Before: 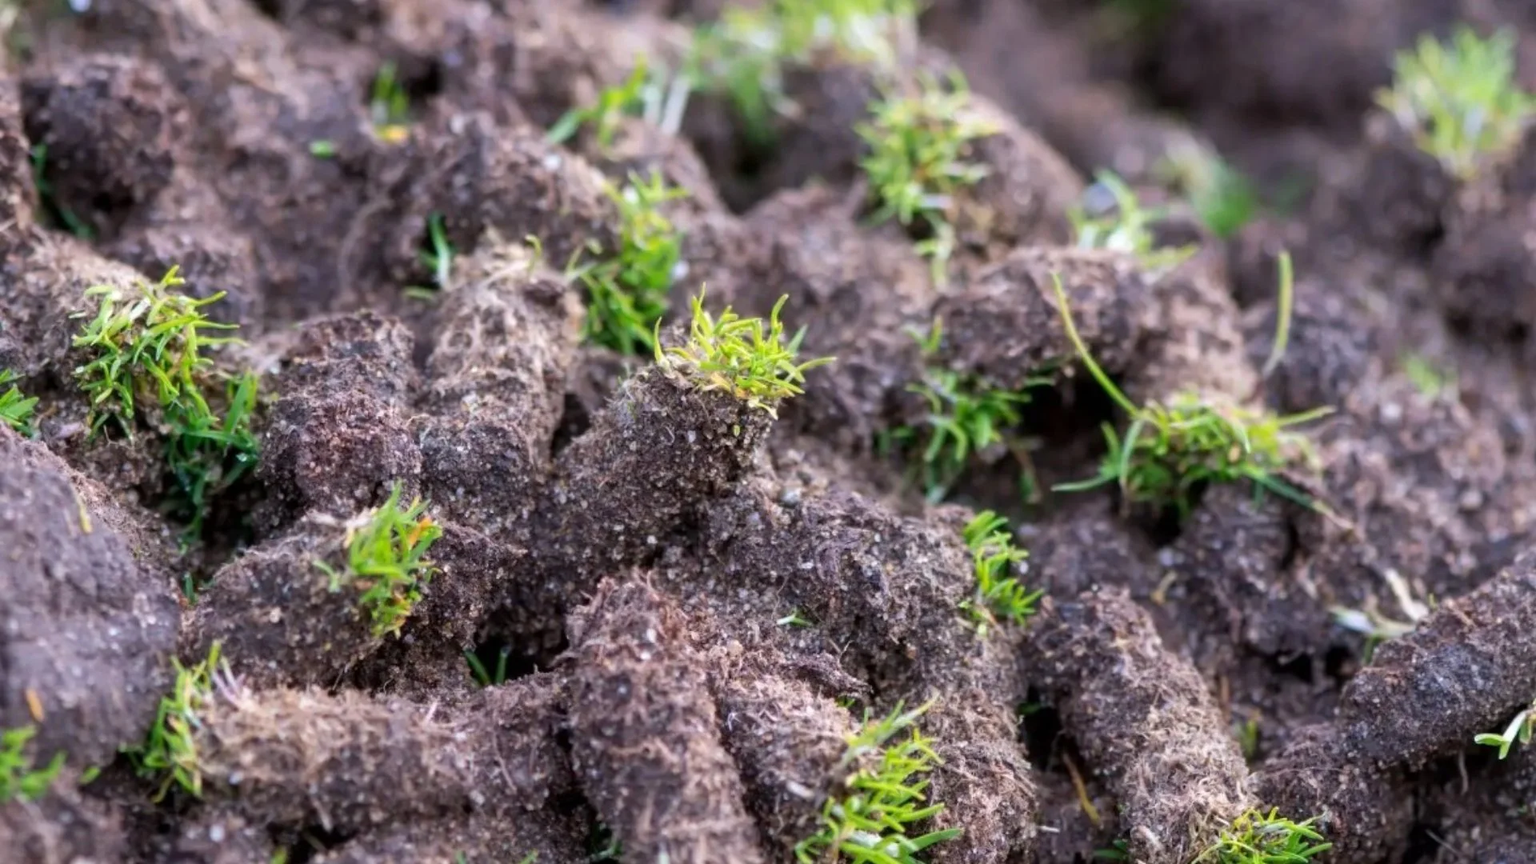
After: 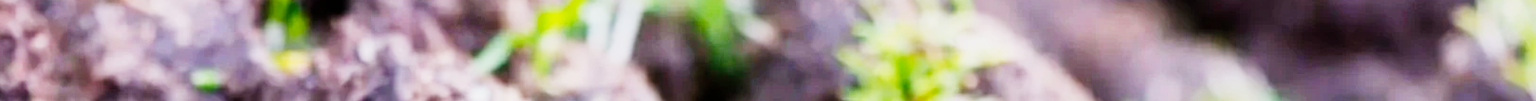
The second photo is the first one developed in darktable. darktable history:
color balance rgb: perceptual saturation grading › global saturation 30%, global vibrance 20%
crop and rotate: left 9.644%, top 9.491%, right 6.021%, bottom 80.509%
sigmoid: contrast 1.8, skew -0.2, preserve hue 0%, red attenuation 0.1, red rotation 0.035, green attenuation 0.1, green rotation -0.017, blue attenuation 0.15, blue rotation -0.052, base primaries Rec2020
exposure: exposure 1 EV, compensate highlight preservation false
